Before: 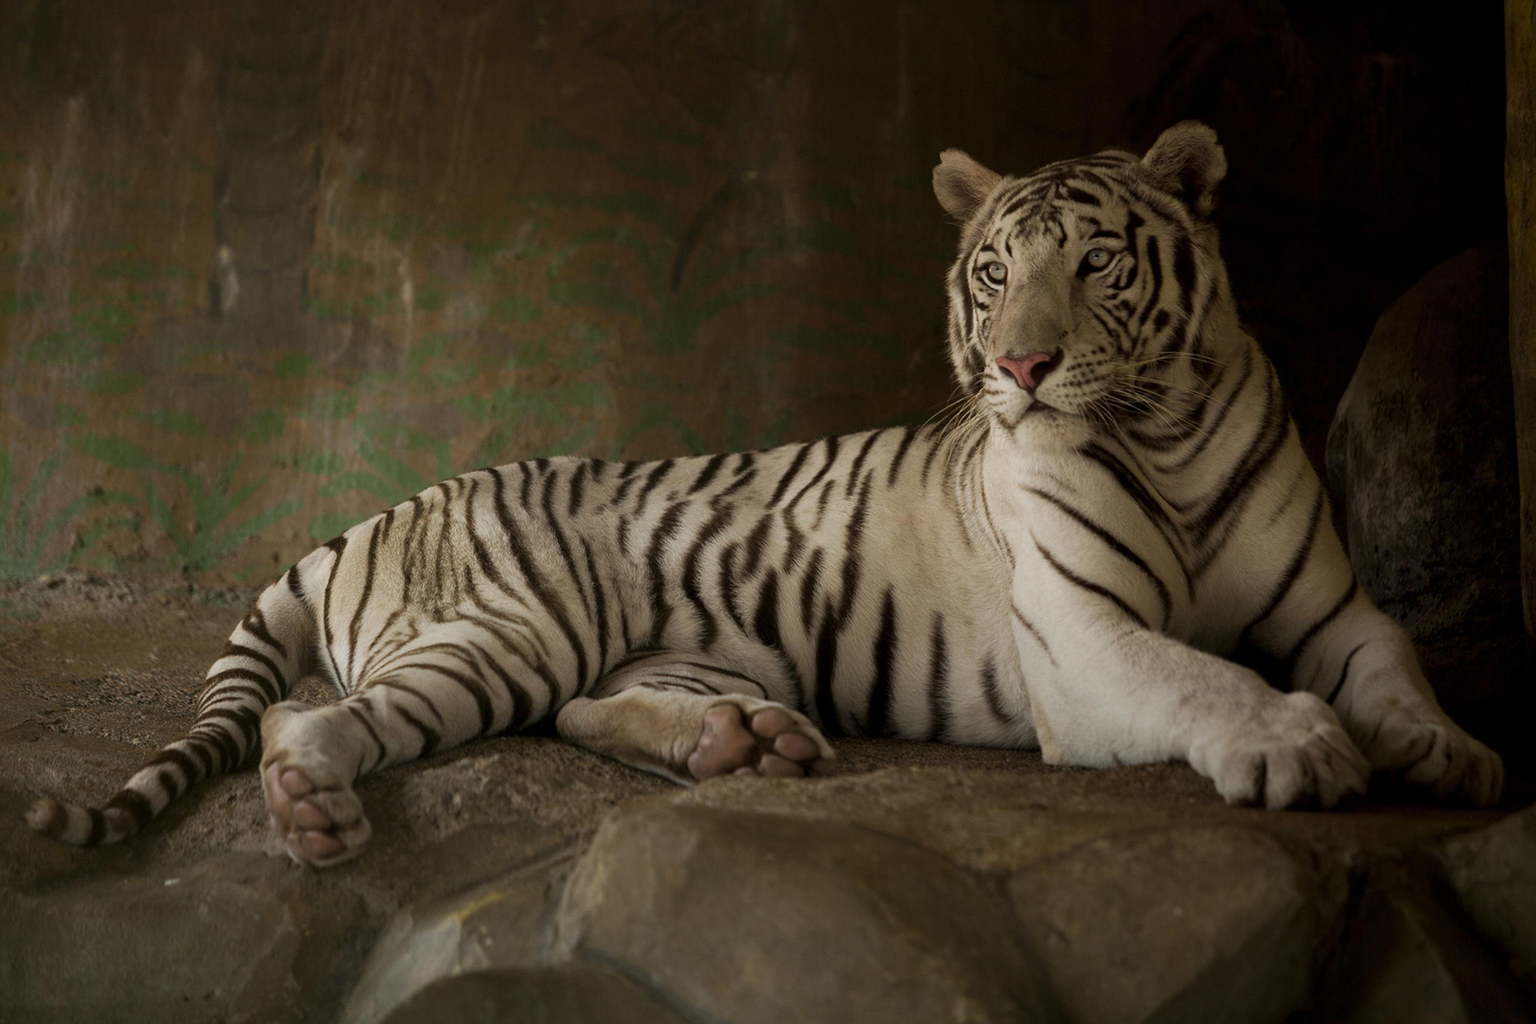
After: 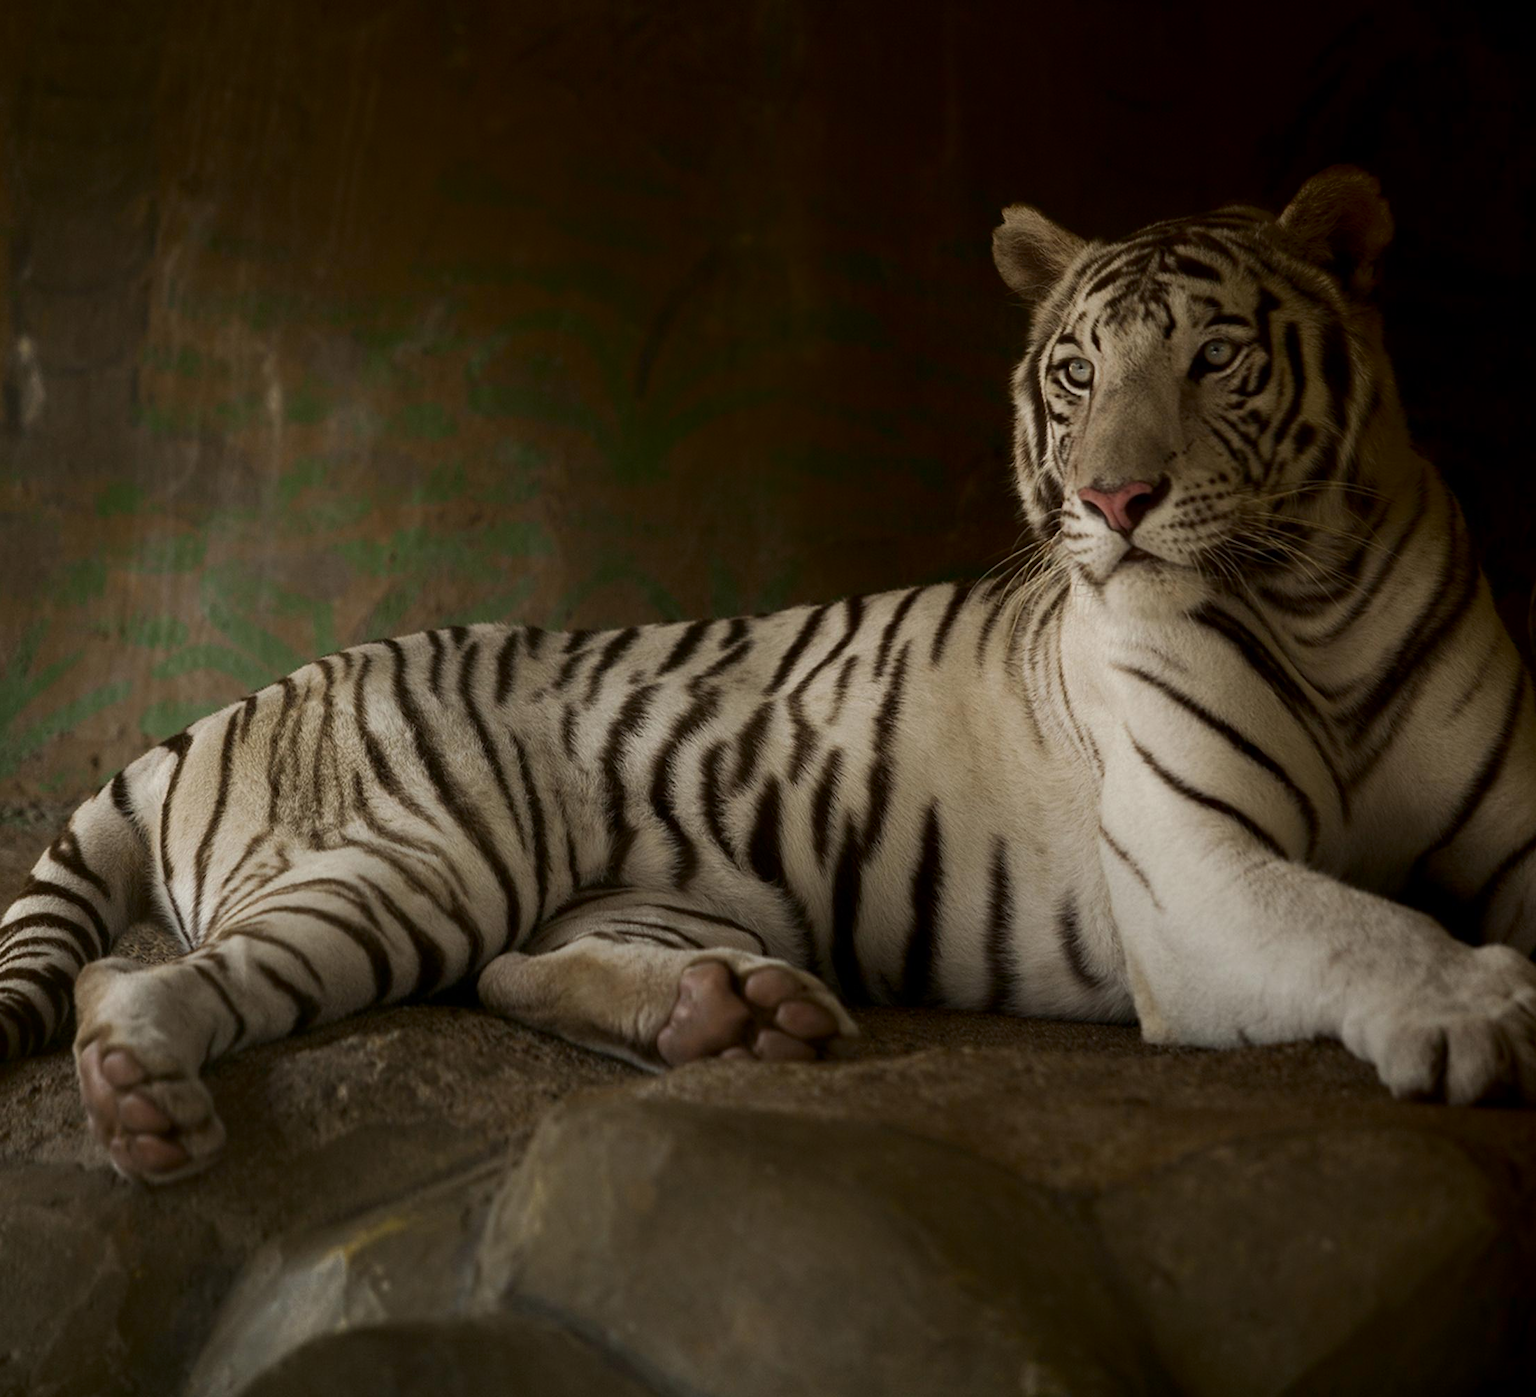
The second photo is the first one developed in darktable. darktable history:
shadows and highlights: shadows -62.32, white point adjustment -5.22, highlights 61.59
crop: left 13.443%, right 13.31%
